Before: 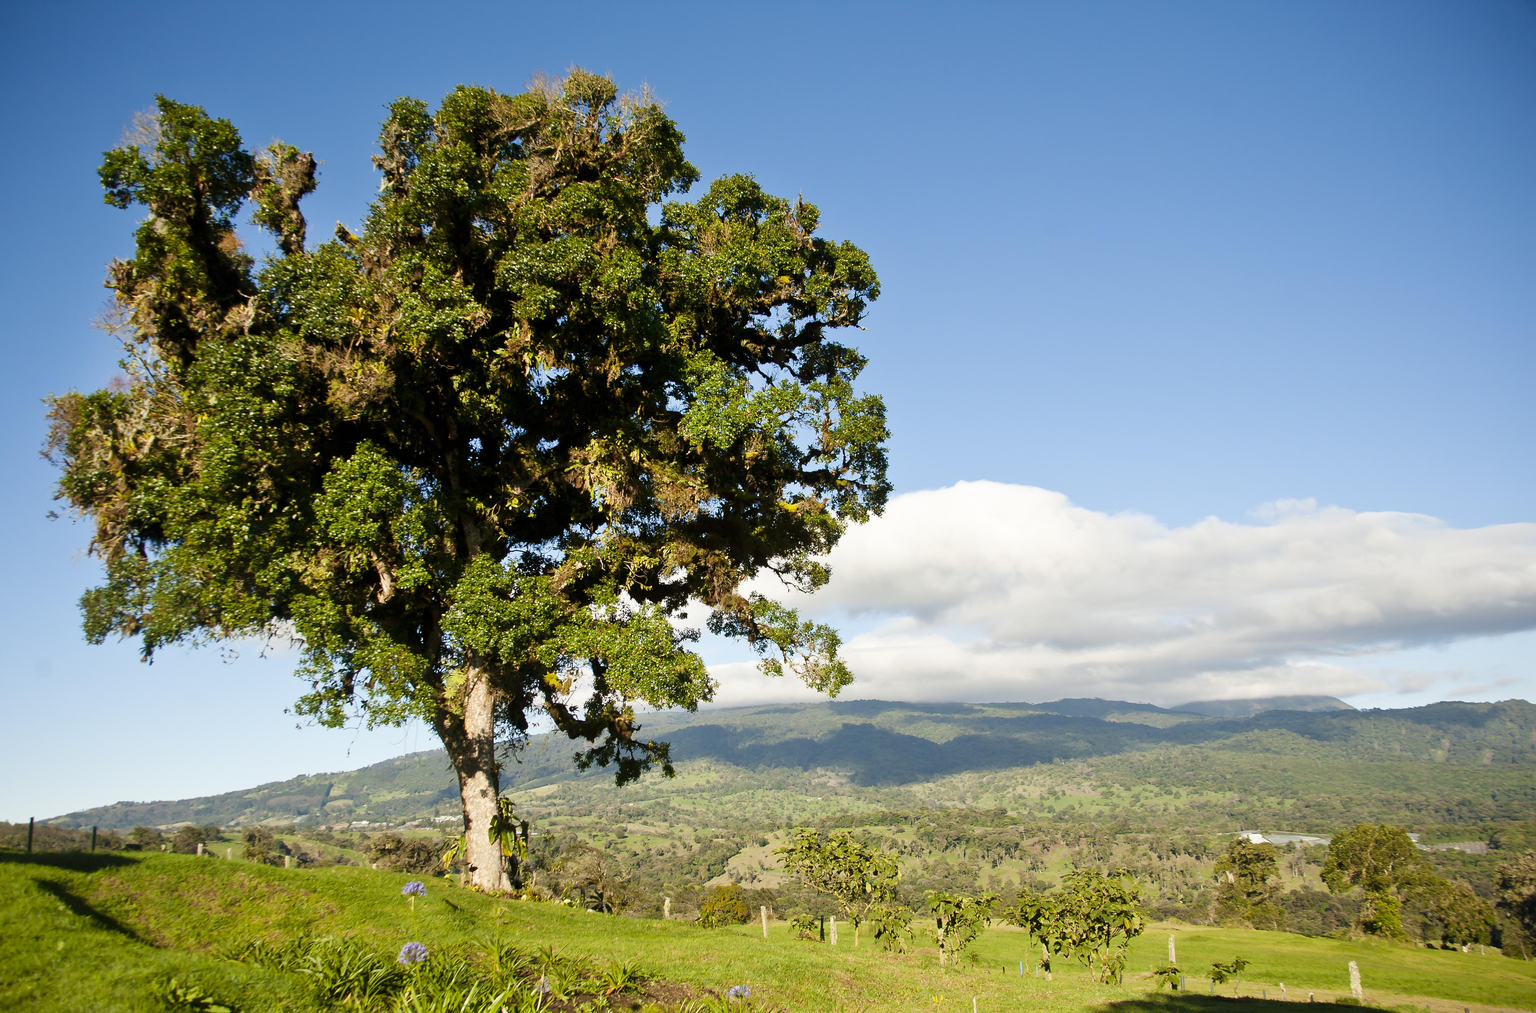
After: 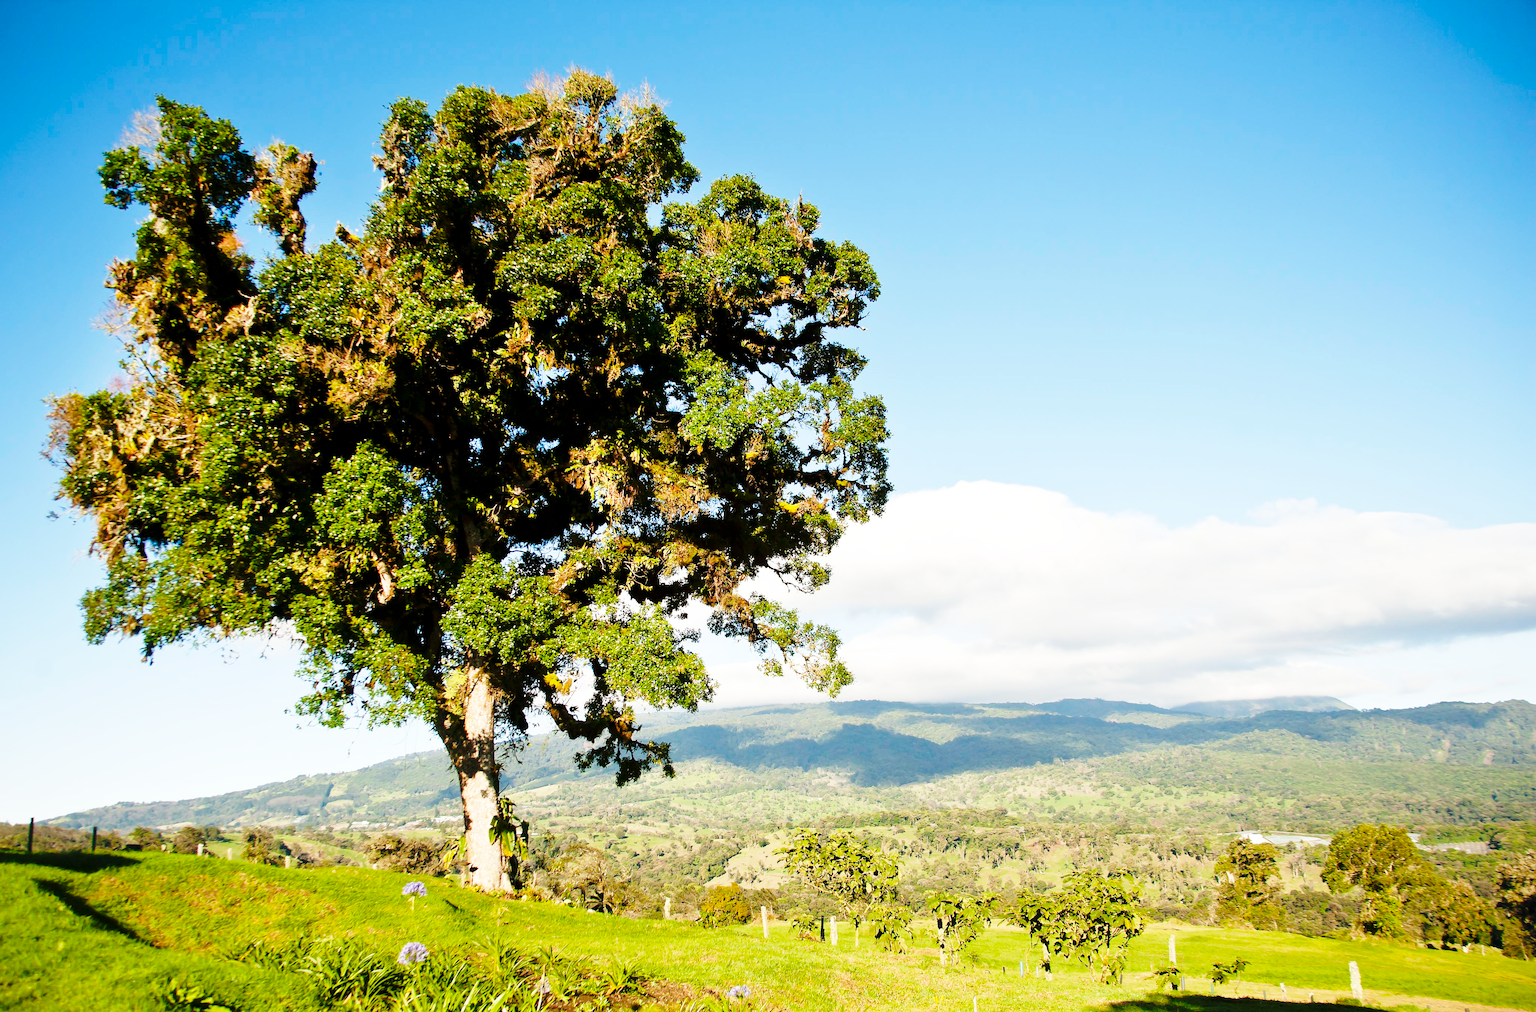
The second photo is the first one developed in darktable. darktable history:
vibrance: on, module defaults
base curve: curves: ch0 [(0, 0) (0.032, 0.037) (0.105, 0.228) (0.435, 0.76) (0.856, 0.983) (1, 1)], preserve colors none
